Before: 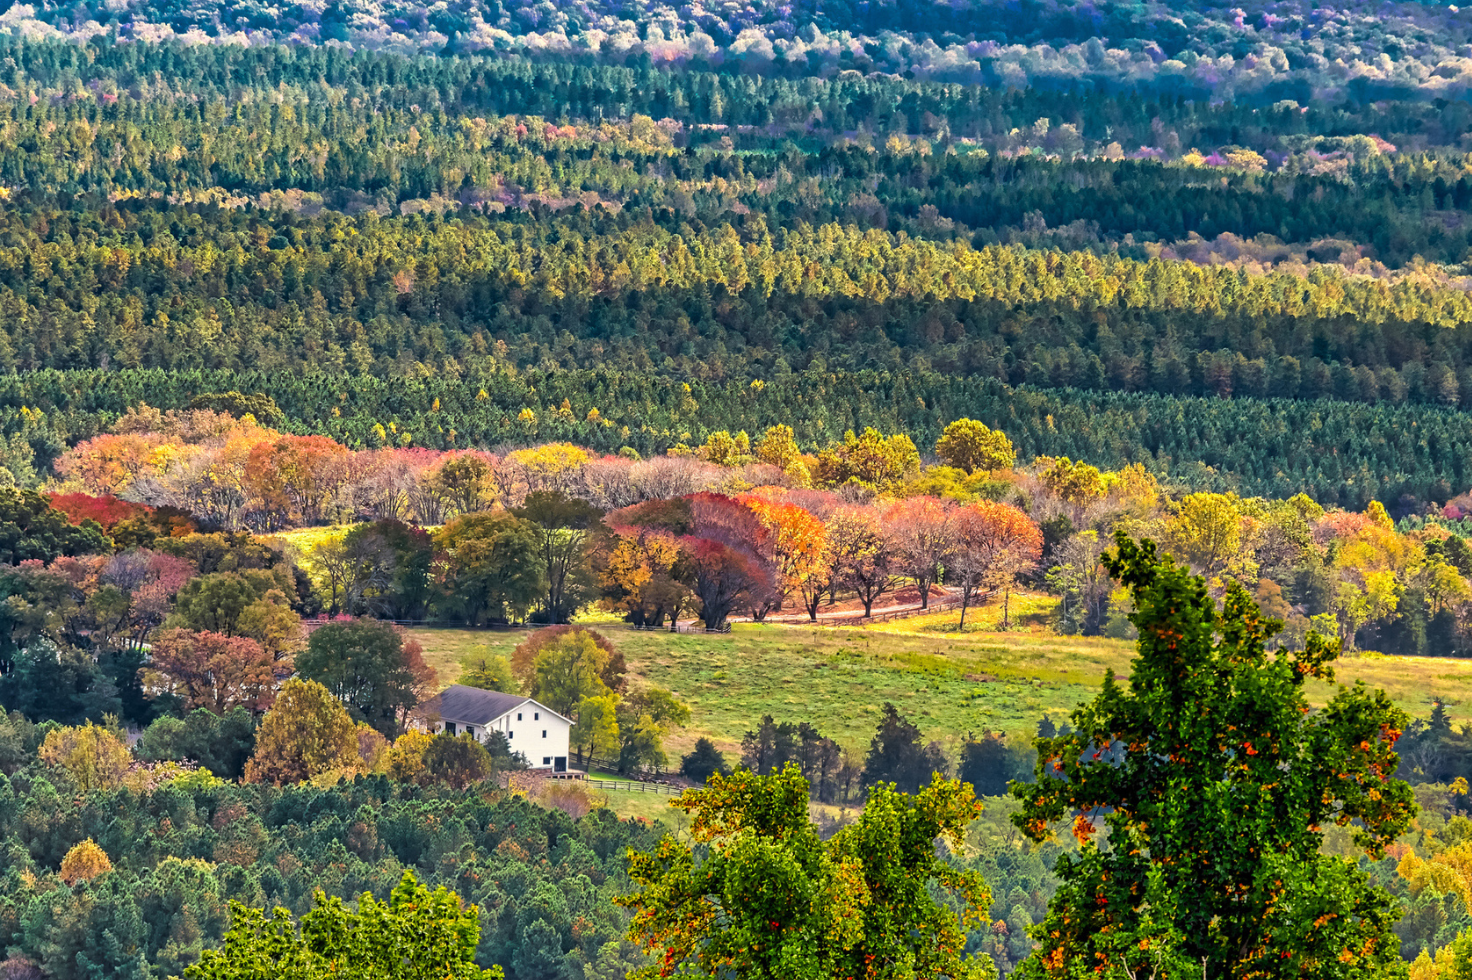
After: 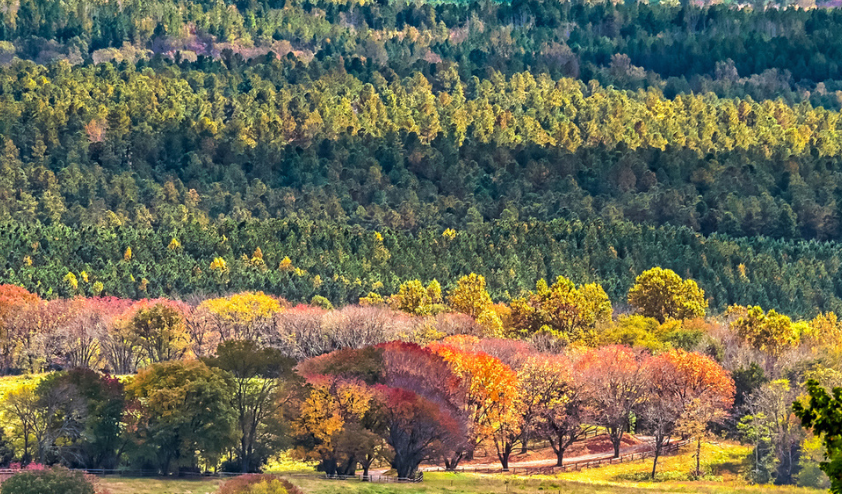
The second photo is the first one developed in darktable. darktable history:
shadows and highlights: low approximation 0.01, soften with gaussian
crop: left 20.932%, top 15.471%, right 21.848%, bottom 34.081%
